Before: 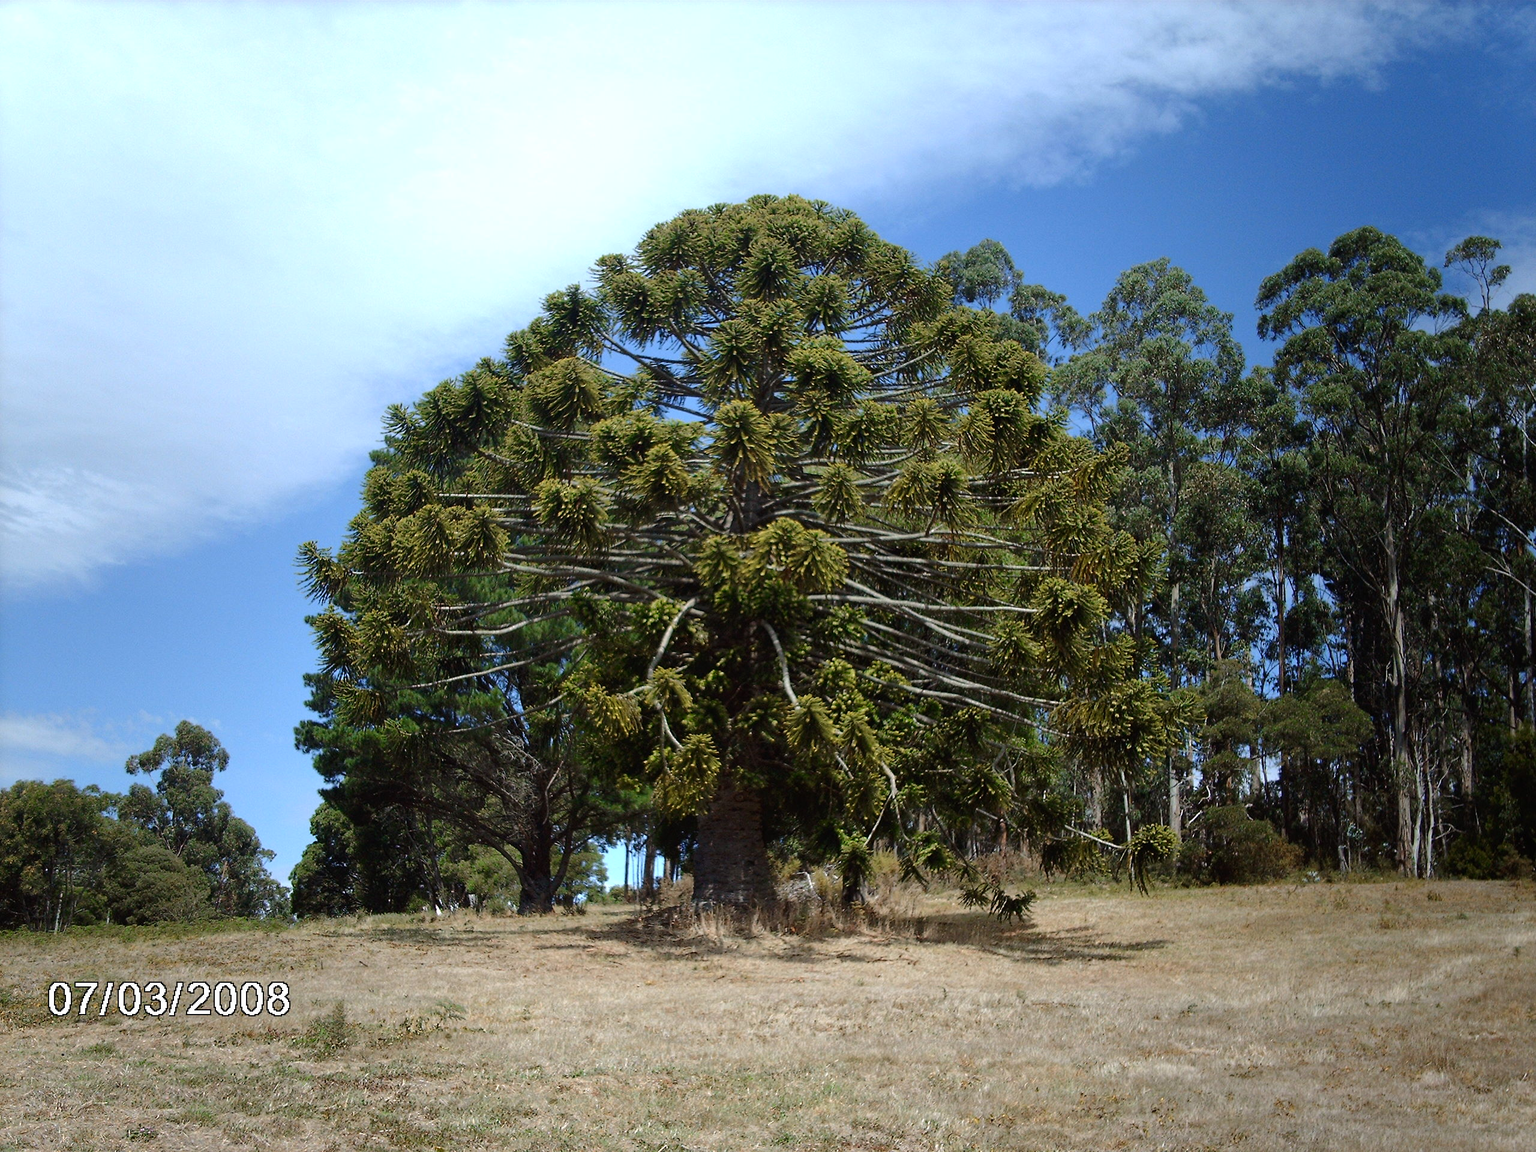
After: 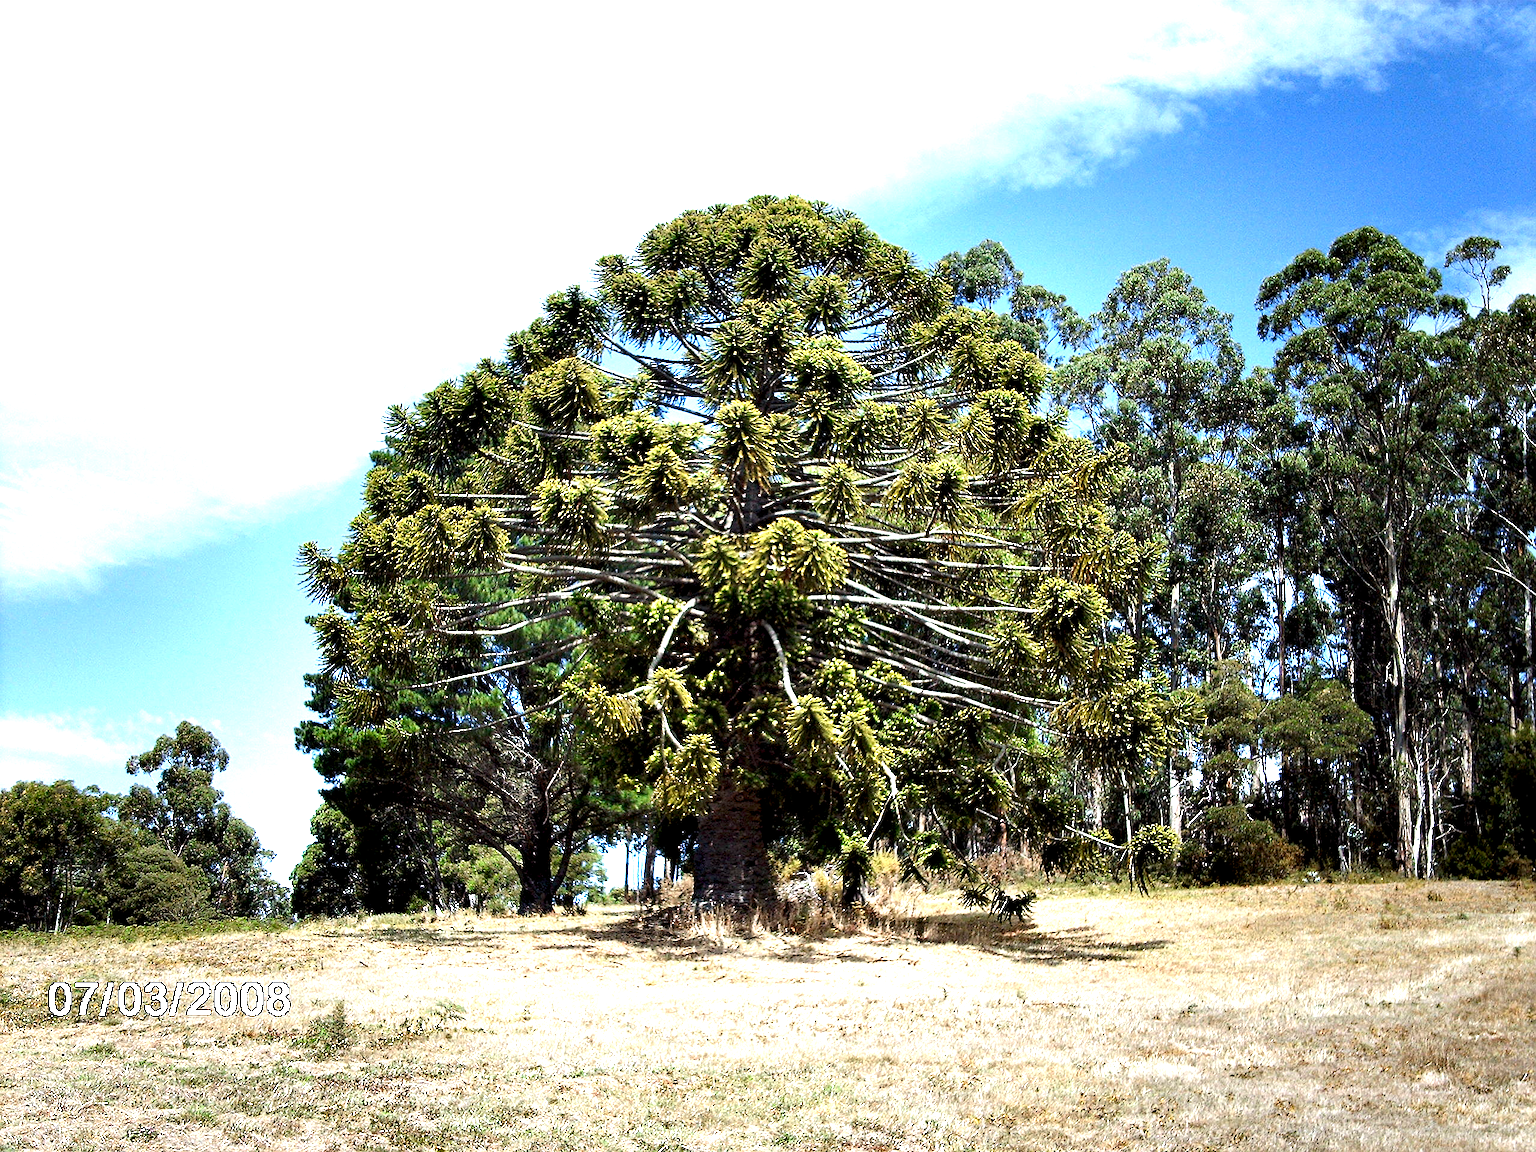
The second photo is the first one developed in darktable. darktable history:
exposure: black level correction 0, exposure 1.1 EV, compensate highlight preservation false
contrast equalizer: y [[0.6 ×6], [0.55 ×6], [0 ×6], [0 ×6], [0 ×6]]
levels: levels [0, 0.476, 0.951]
sharpen: radius 0.98, amount 0.607
